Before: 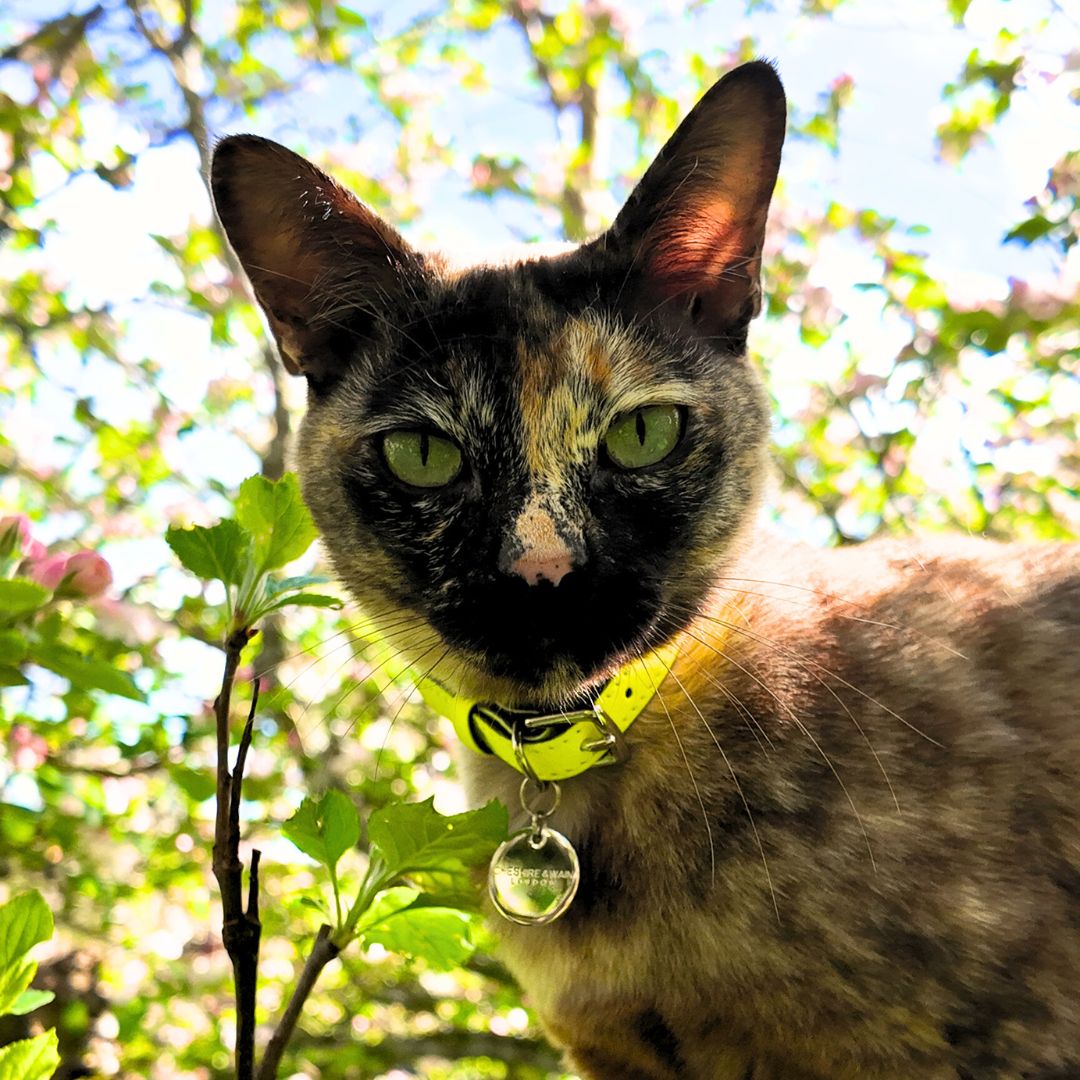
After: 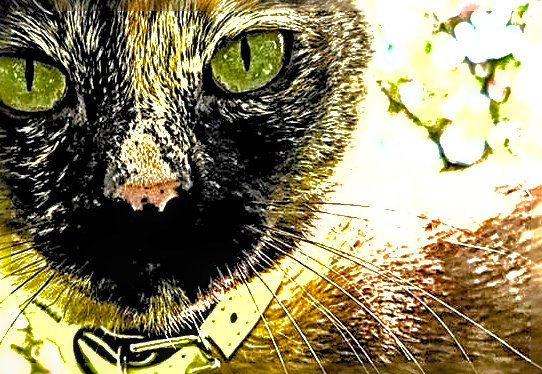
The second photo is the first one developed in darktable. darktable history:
contrast brightness saturation: saturation -0.1
exposure: black level correction 0.001, exposure 0.5 EV, compensate exposure bias true, compensate highlight preservation false
crop: left 36.607%, top 34.735%, right 13.146%, bottom 30.611%
sharpen: radius 4.001, amount 2
local contrast: detail 150%
color balance rgb: linear chroma grading › shadows -2.2%, linear chroma grading › highlights -15%, linear chroma grading › global chroma -10%, linear chroma grading › mid-tones -10%, perceptual saturation grading › global saturation 45%, perceptual saturation grading › highlights -50%, perceptual saturation grading › shadows 30%, perceptual brilliance grading › global brilliance 18%, global vibrance 45%
shadows and highlights: on, module defaults
